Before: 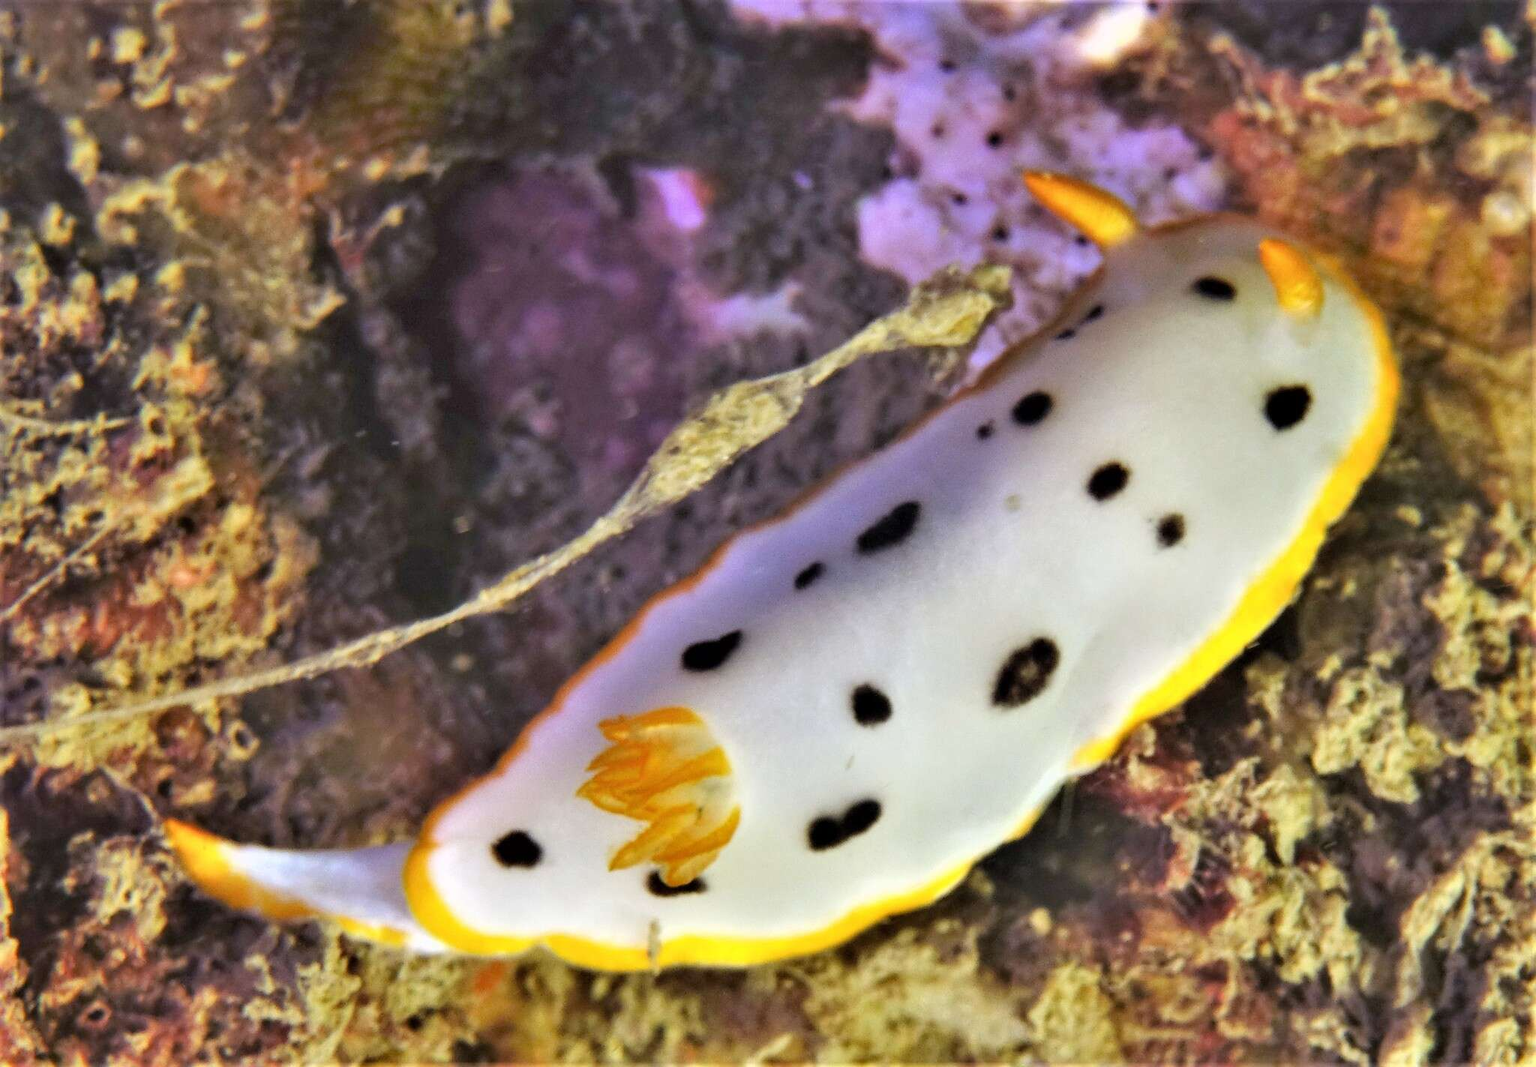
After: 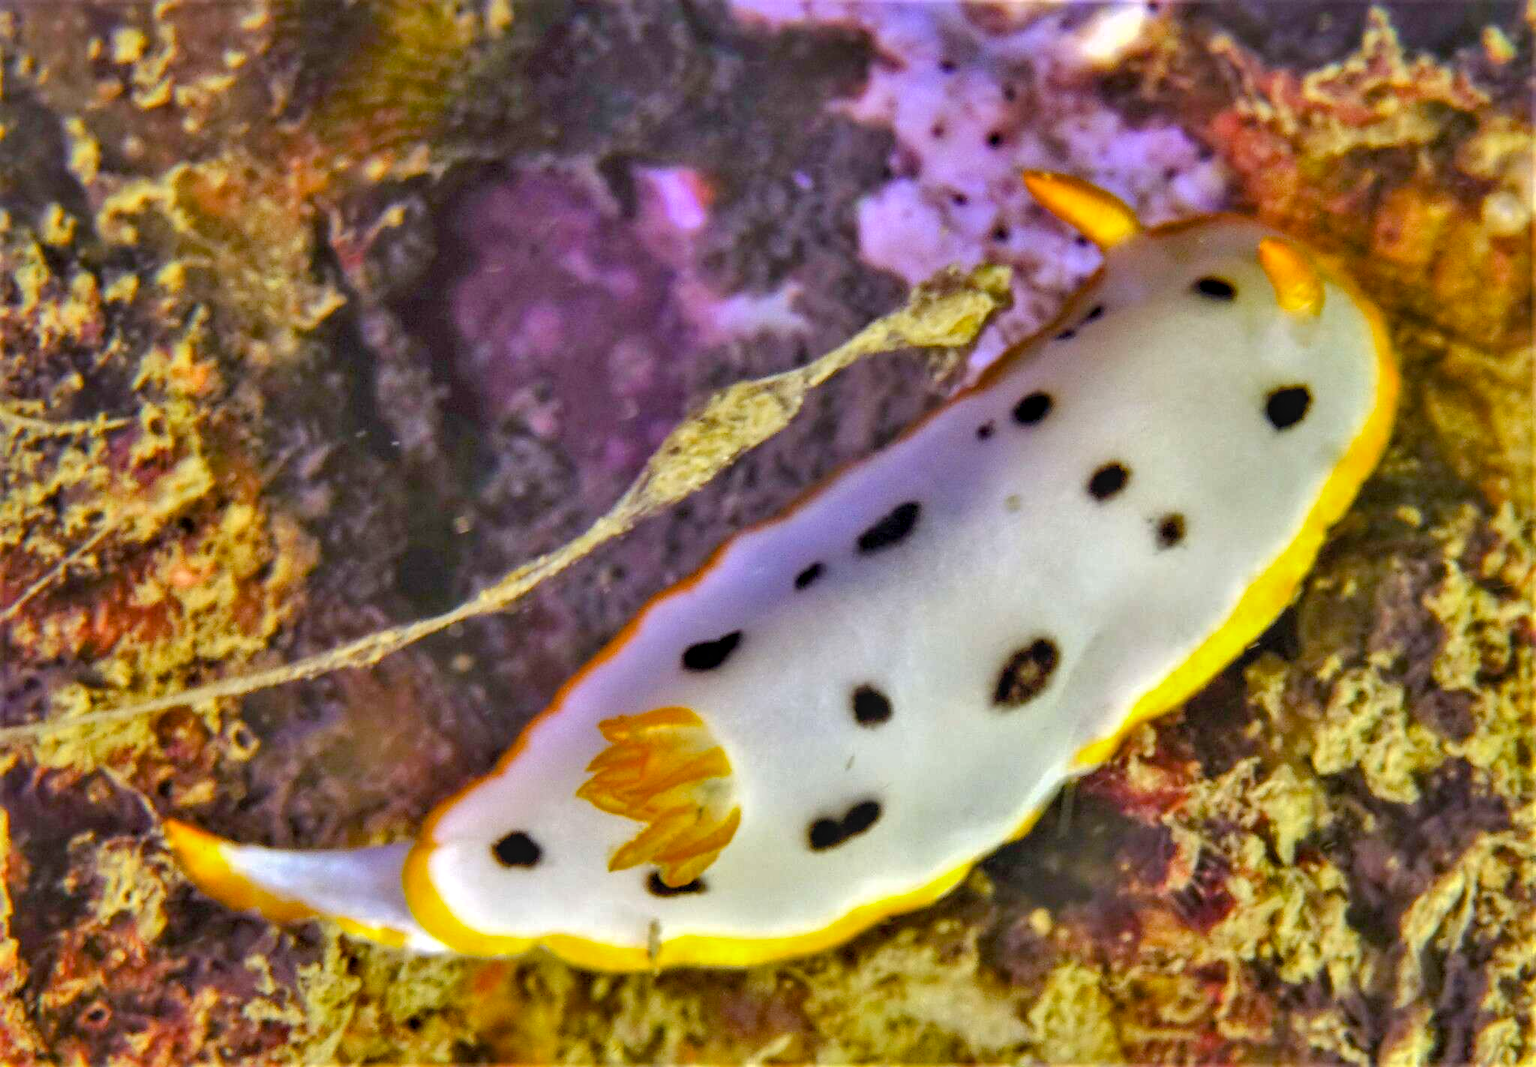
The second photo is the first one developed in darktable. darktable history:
color balance rgb: power › hue 329.14°, perceptual saturation grading › global saturation 20%, perceptual saturation grading › highlights -14.399%, perceptual saturation grading › shadows 49.472%, global vibrance 20%
local contrast: on, module defaults
shadows and highlights: shadows color adjustment 97.67%
